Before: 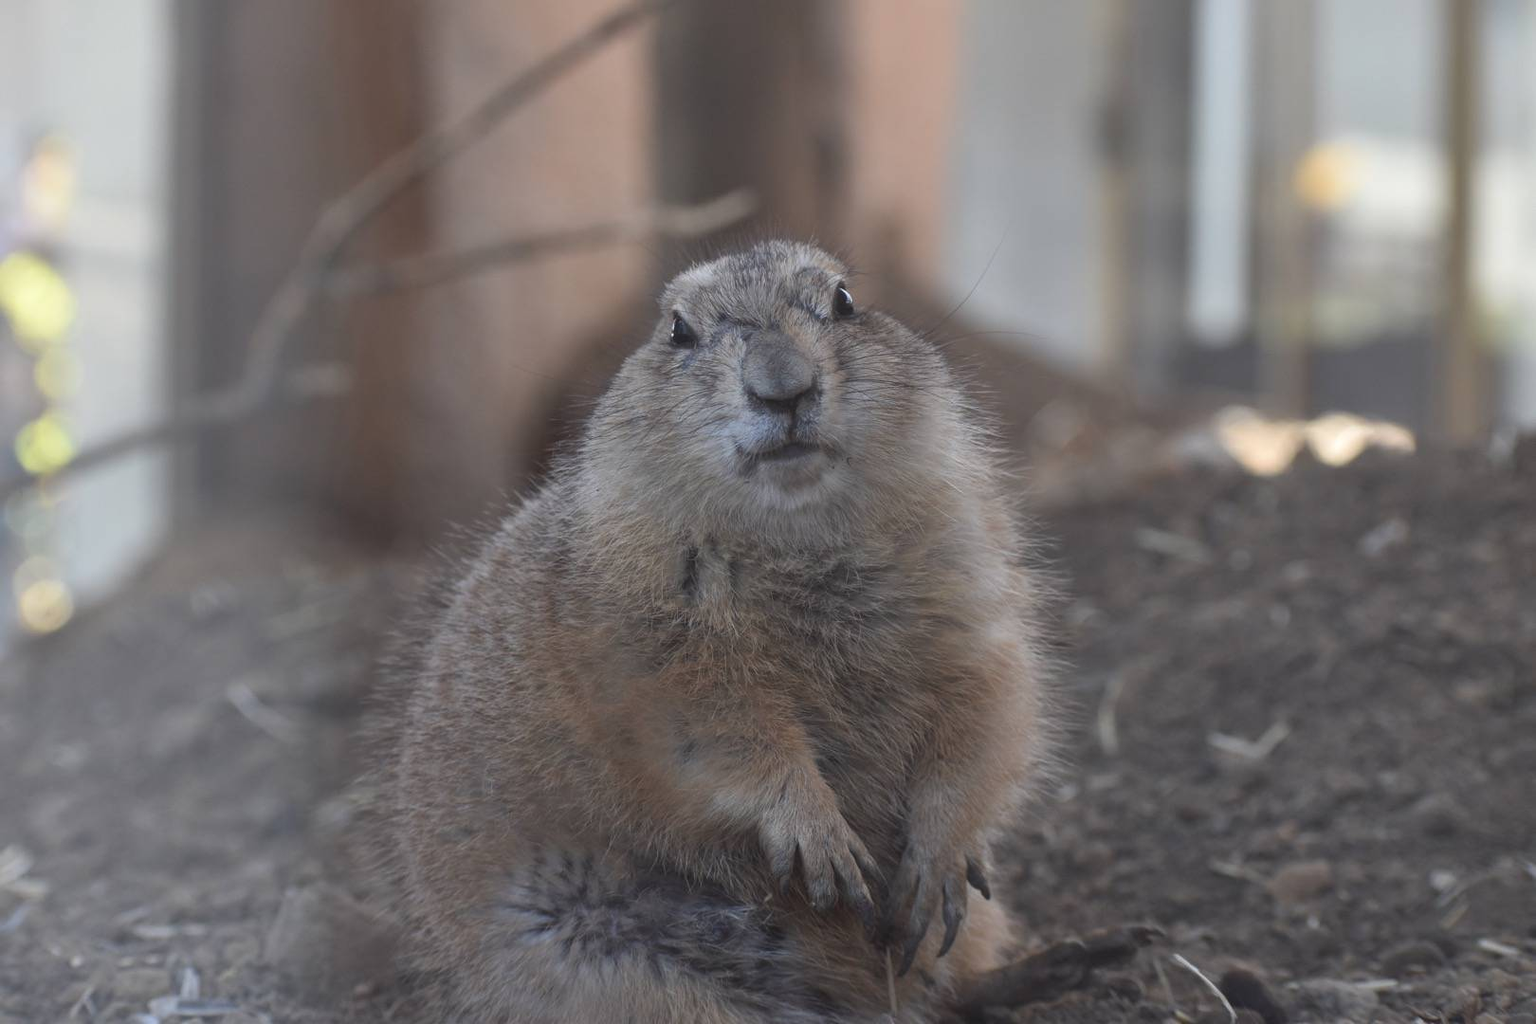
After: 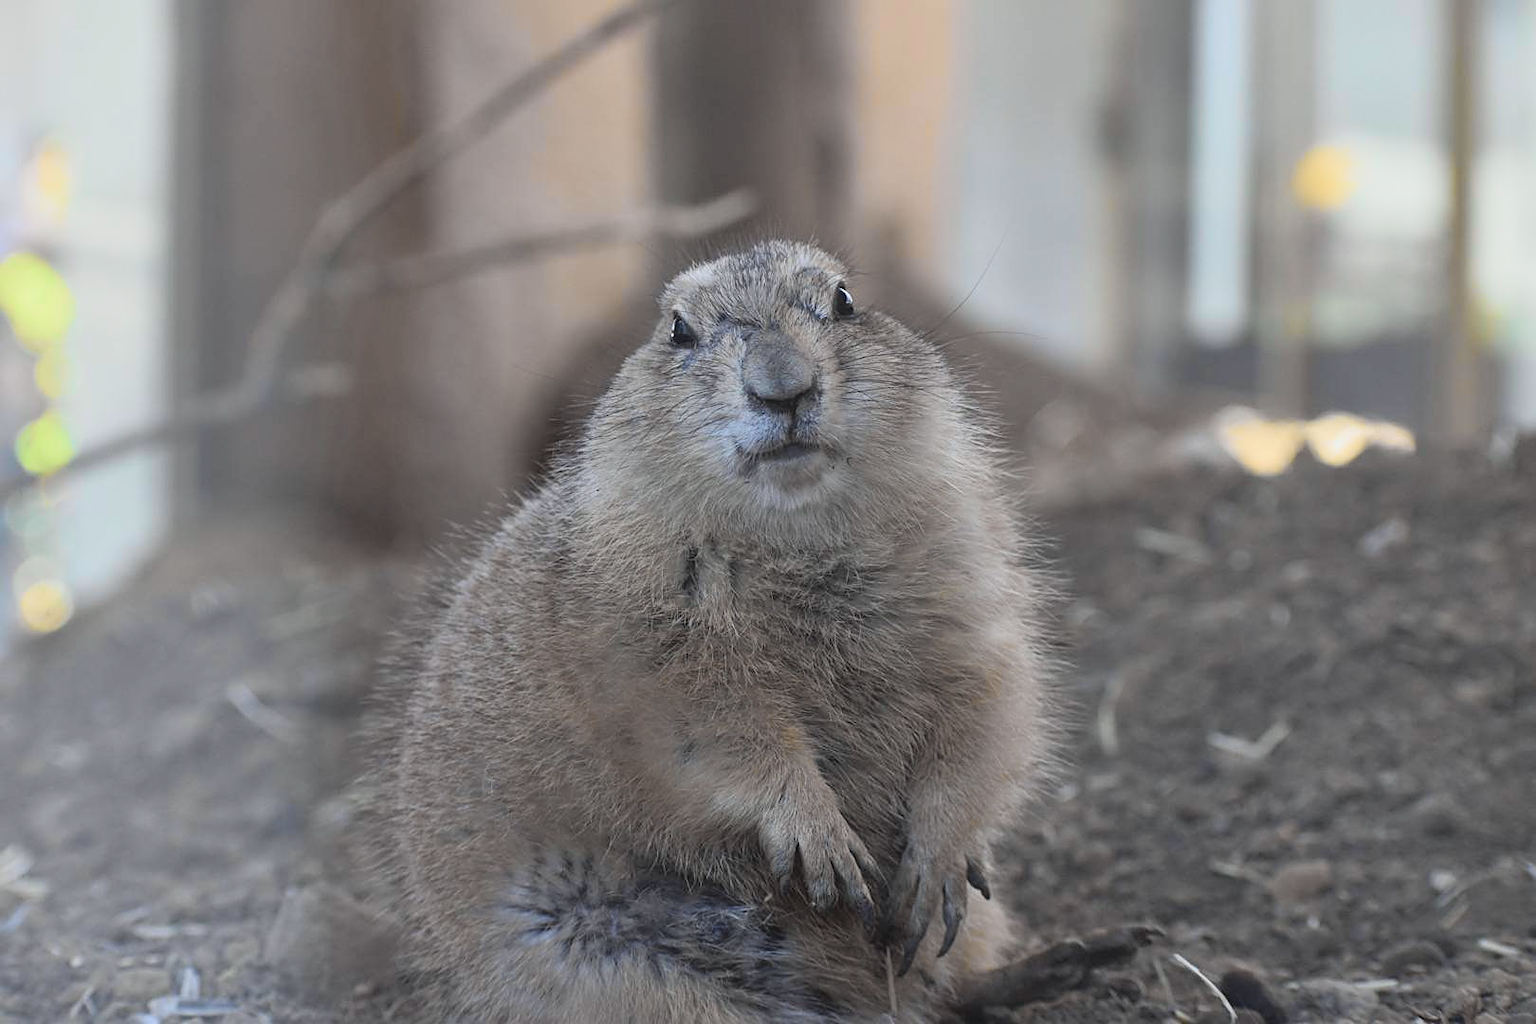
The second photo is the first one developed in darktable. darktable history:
sharpen: on, module defaults
tone equalizer: on, module defaults
tone curve: curves: ch0 [(0, 0.022) (0.114, 0.088) (0.282, 0.316) (0.446, 0.511) (0.613, 0.693) (0.786, 0.843) (0.999, 0.949)]; ch1 [(0, 0) (0.395, 0.343) (0.463, 0.427) (0.486, 0.474) (0.503, 0.5) (0.535, 0.522) (0.555, 0.546) (0.594, 0.614) (0.755, 0.793) (1, 1)]; ch2 [(0, 0) (0.369, 0.388) (0.449, 0.431) (0.501, 0.5) (0.528, 0.517) (0.561, 0.59) (0.612, 0.646) (0.697, 0.721) (1, 1)], color space Lab, independent channels, preserve colors none
